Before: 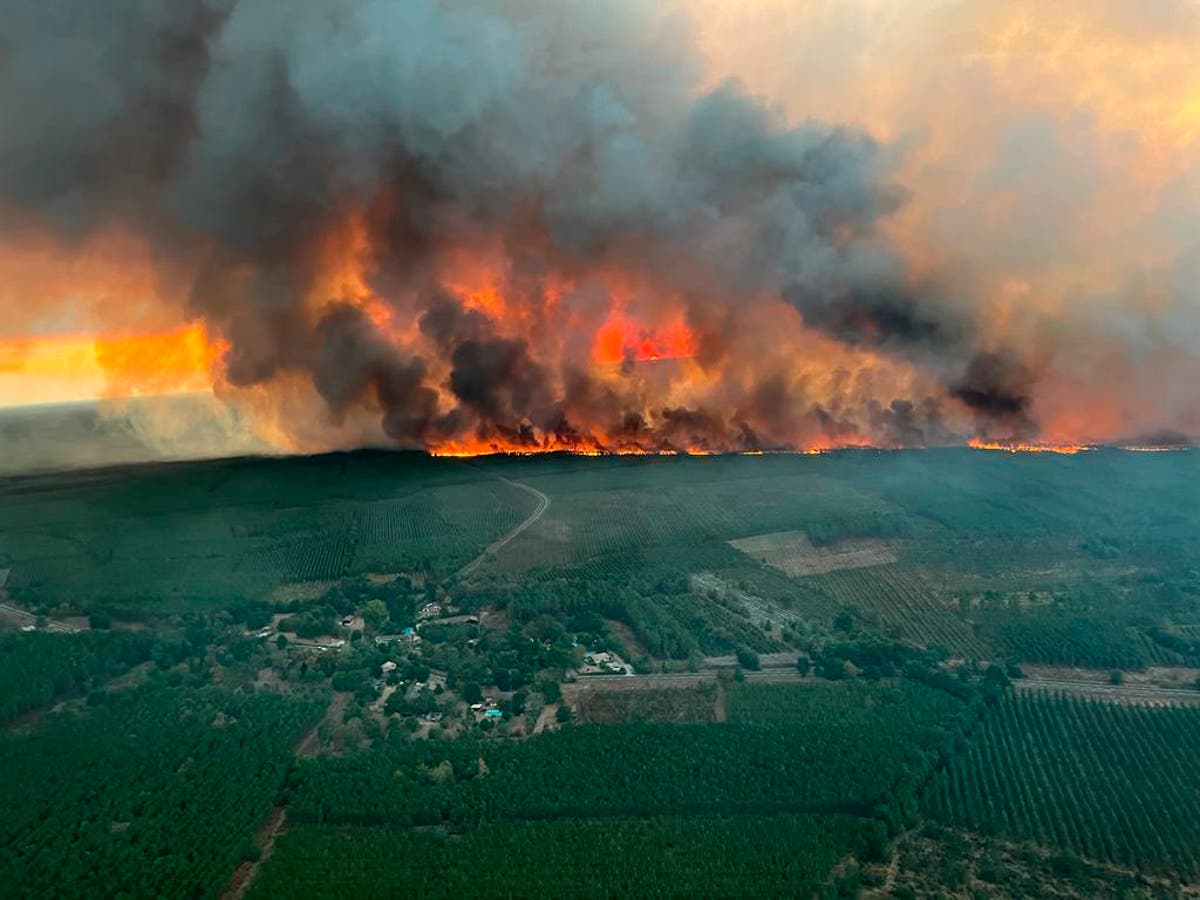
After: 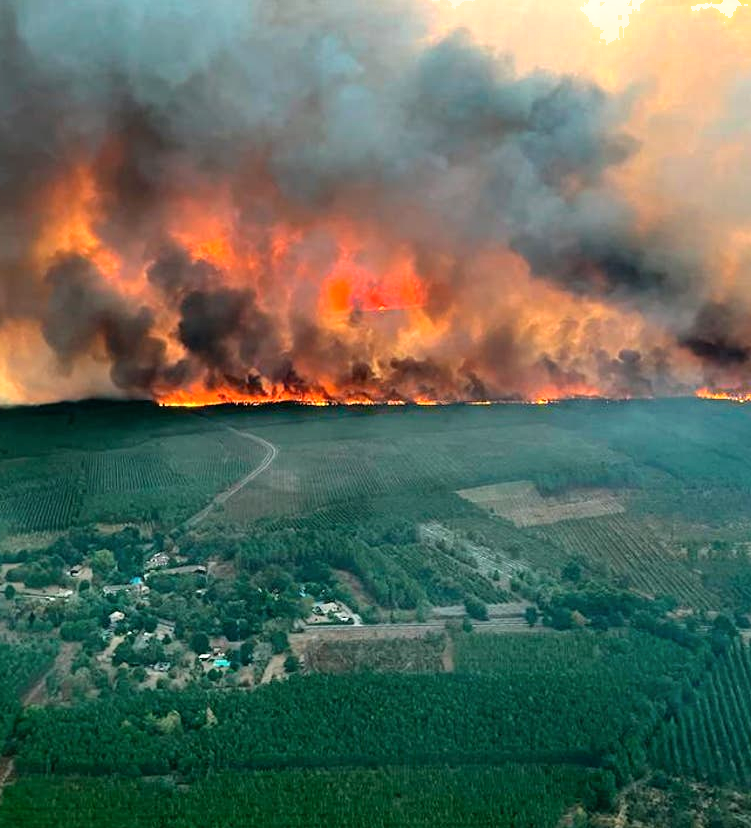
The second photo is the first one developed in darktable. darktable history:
tone equalizer: -8 EV -0.393 EV, -7 EV -0.397 EV, -6 EV -0.317 EV, -5 EV -0.193 EV, -3 EV 0.257 EV, -2 EV 0.359 EV, -1 EV 0.379 EV, +0 EV 0.442 EV
shadows and highlights: highlights color adjustment 89.66%, soften with gaussian
exposure: exposure 0.251 EV, compensate highlight preservation false
crop and rotate: left 22.724%, top 5.646%, right 14.672%, bottom 2.291%
